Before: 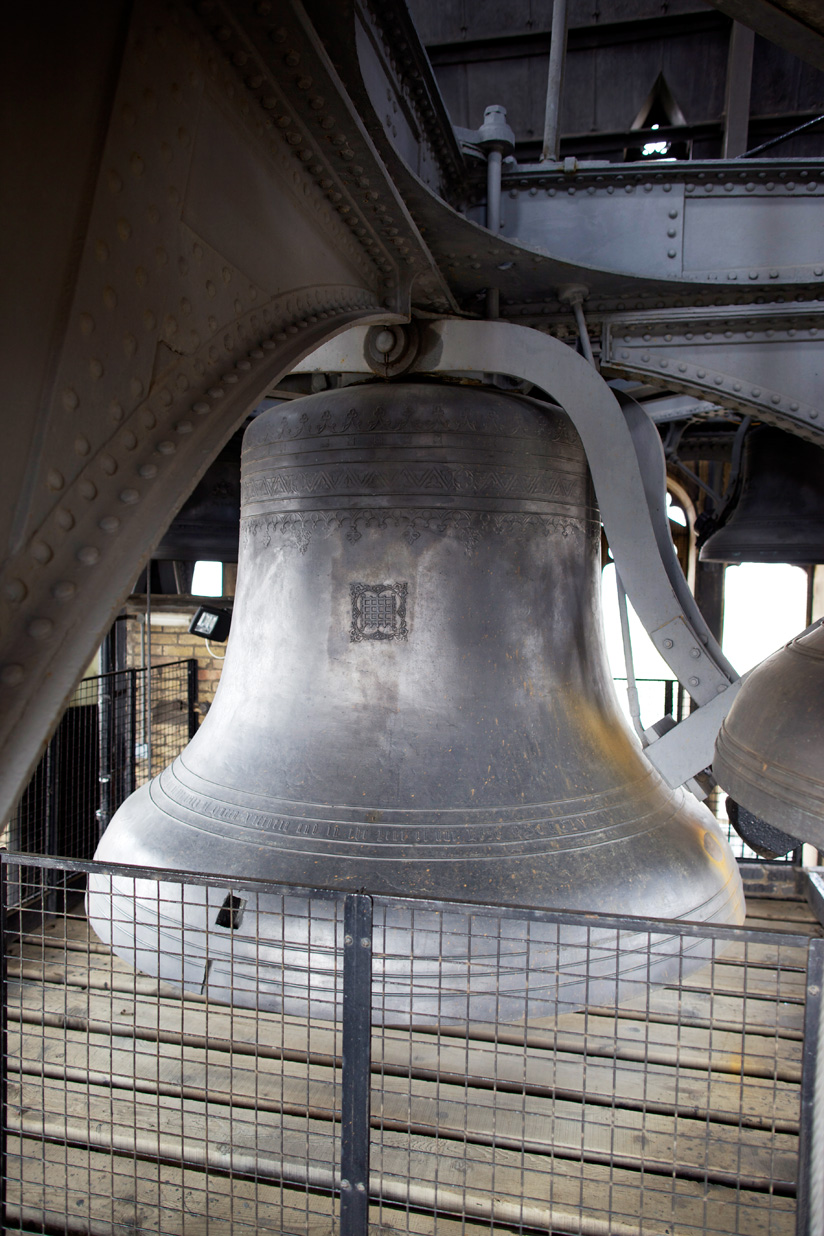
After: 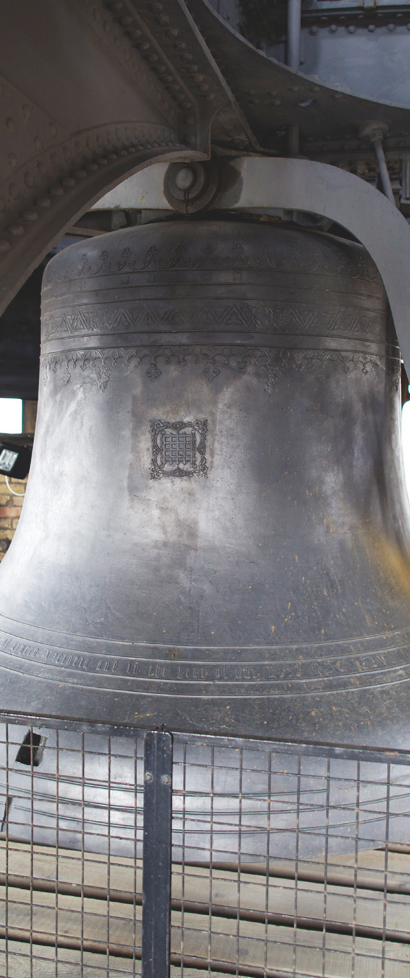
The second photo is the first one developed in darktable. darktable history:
exposure: black level correction -0.015, compensate highlight preservation false
crop and rotate: angle 0.024°, left 24.347%, top 13.166%, right 25.823%, bottom 7.644%
